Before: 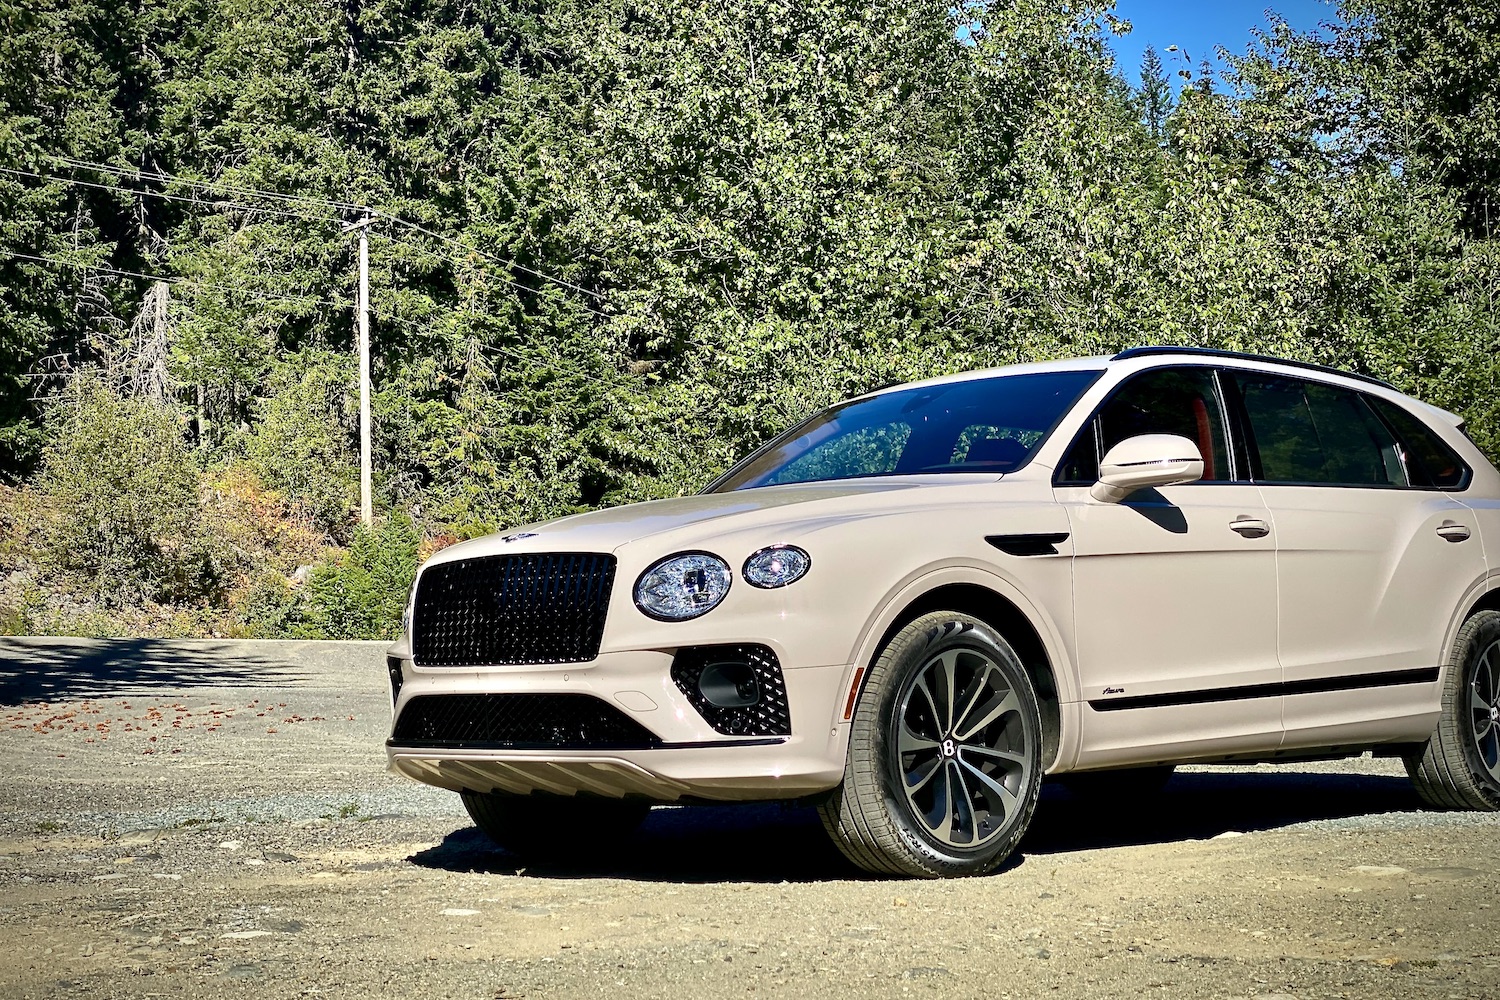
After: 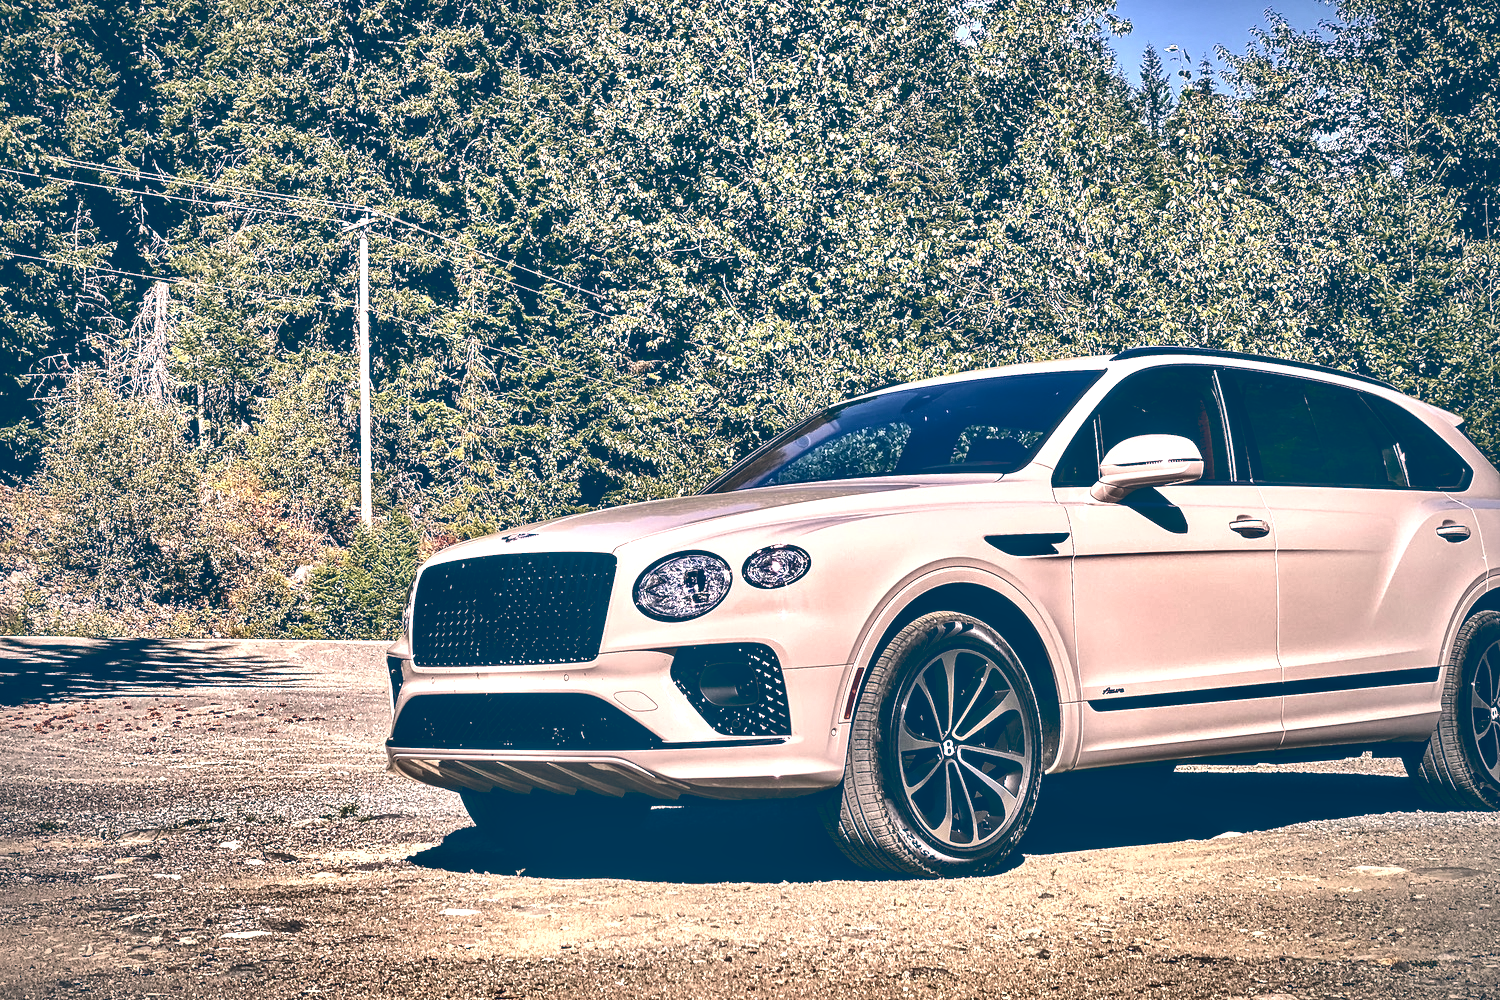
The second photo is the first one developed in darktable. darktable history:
local contrast: detail 142%
shadows and highlights: shadows 24.5, highlights -78.15, soften with gaussian
basic adjustments: exposure 0.32 EV, highlight compression 1, contrast 0.15, saturation -0.26, vibrance -0.34
color balance: lift [1.006, 0.985, 1.002, 1.015], gamma [1, 0.953, 1.008, 1.047], gain [1.076, 1.13, 1.004, 0.87]
tone curve: curves: ch0 [(0, 0.142) (0.384, 0.314) (0.752, 0.711) (0.991, 0.95)]; ch1 [(0.006, 0.129) (0.346, 0.384) (1, 1)]; ch2 [(0.003, 0.057) (0.261, 0.248) (1, 1)], color space Lab, independent channels
